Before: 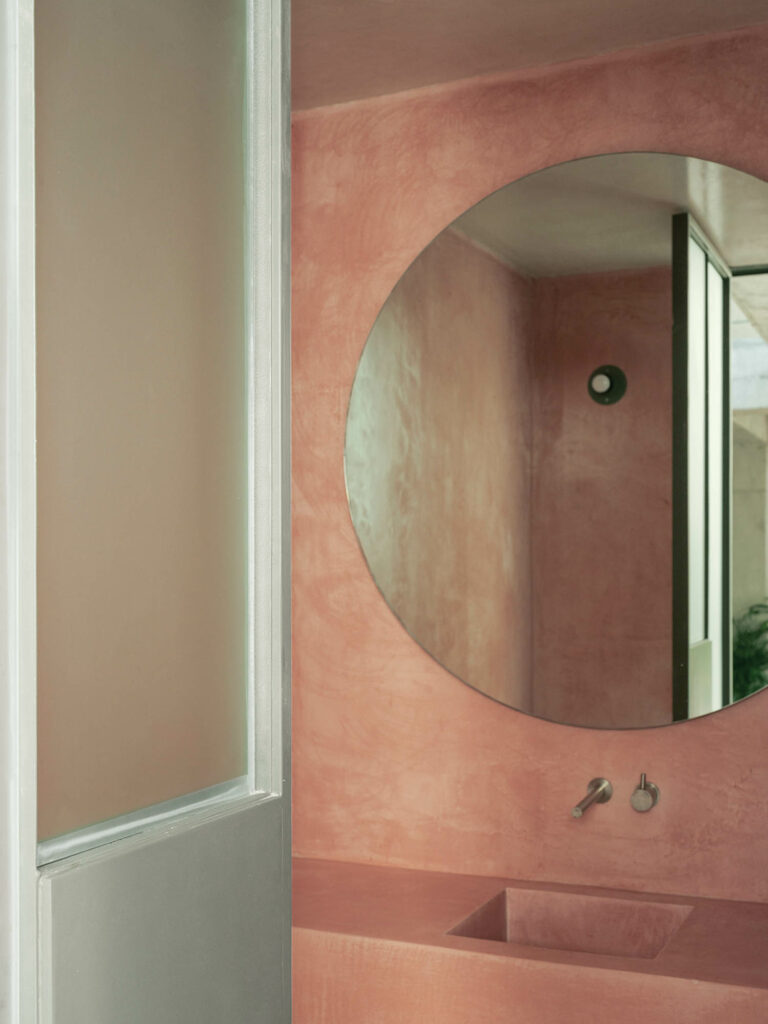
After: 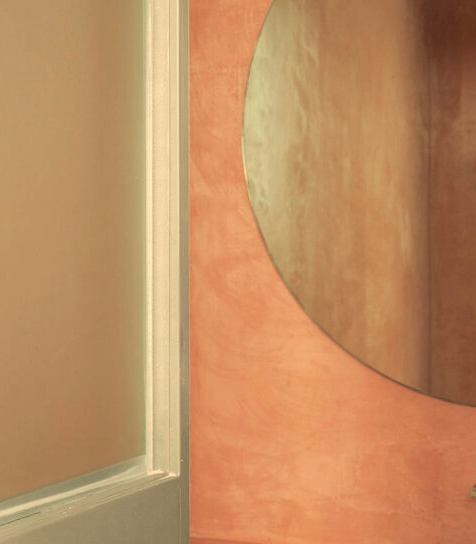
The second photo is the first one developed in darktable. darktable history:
crop: left 13.312%, top 31.28%, right 24.627%, bottom 15.582%
exposure: compensate highlight preservation false
white balance: red 1.138, green 0.996, blue 0.812
